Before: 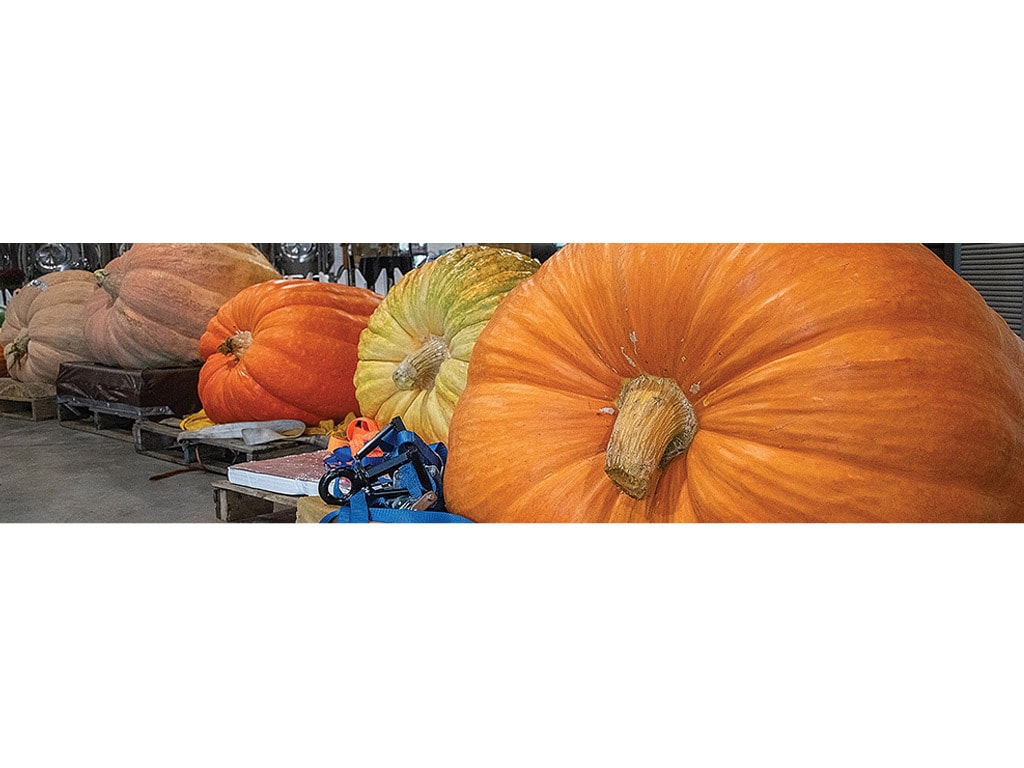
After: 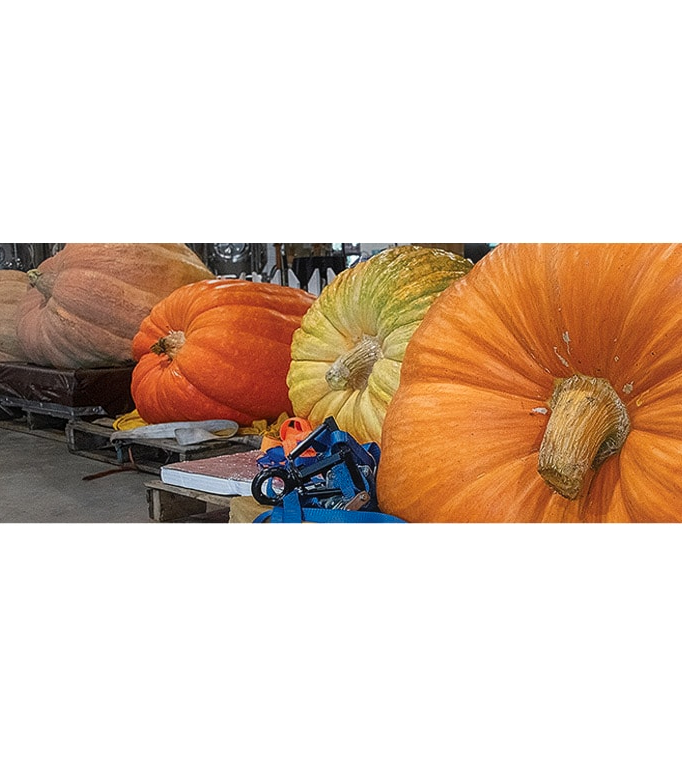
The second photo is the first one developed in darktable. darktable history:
crop and rotate: left 6.617%, right 26.717%
white balance: emerald 1
rgb levels: preserve colors max RGB
local contrast: mode bilateral grid, contrast 100, coarseness 100, detail 165%, midtone range 0.2
contrast equalizer: y [[0.46, 0.454, 0.451, 0.451, 0.455, 0.46], [0.5 ×6], [0.5 ×6], [0 ×6], [0 ×6]]
